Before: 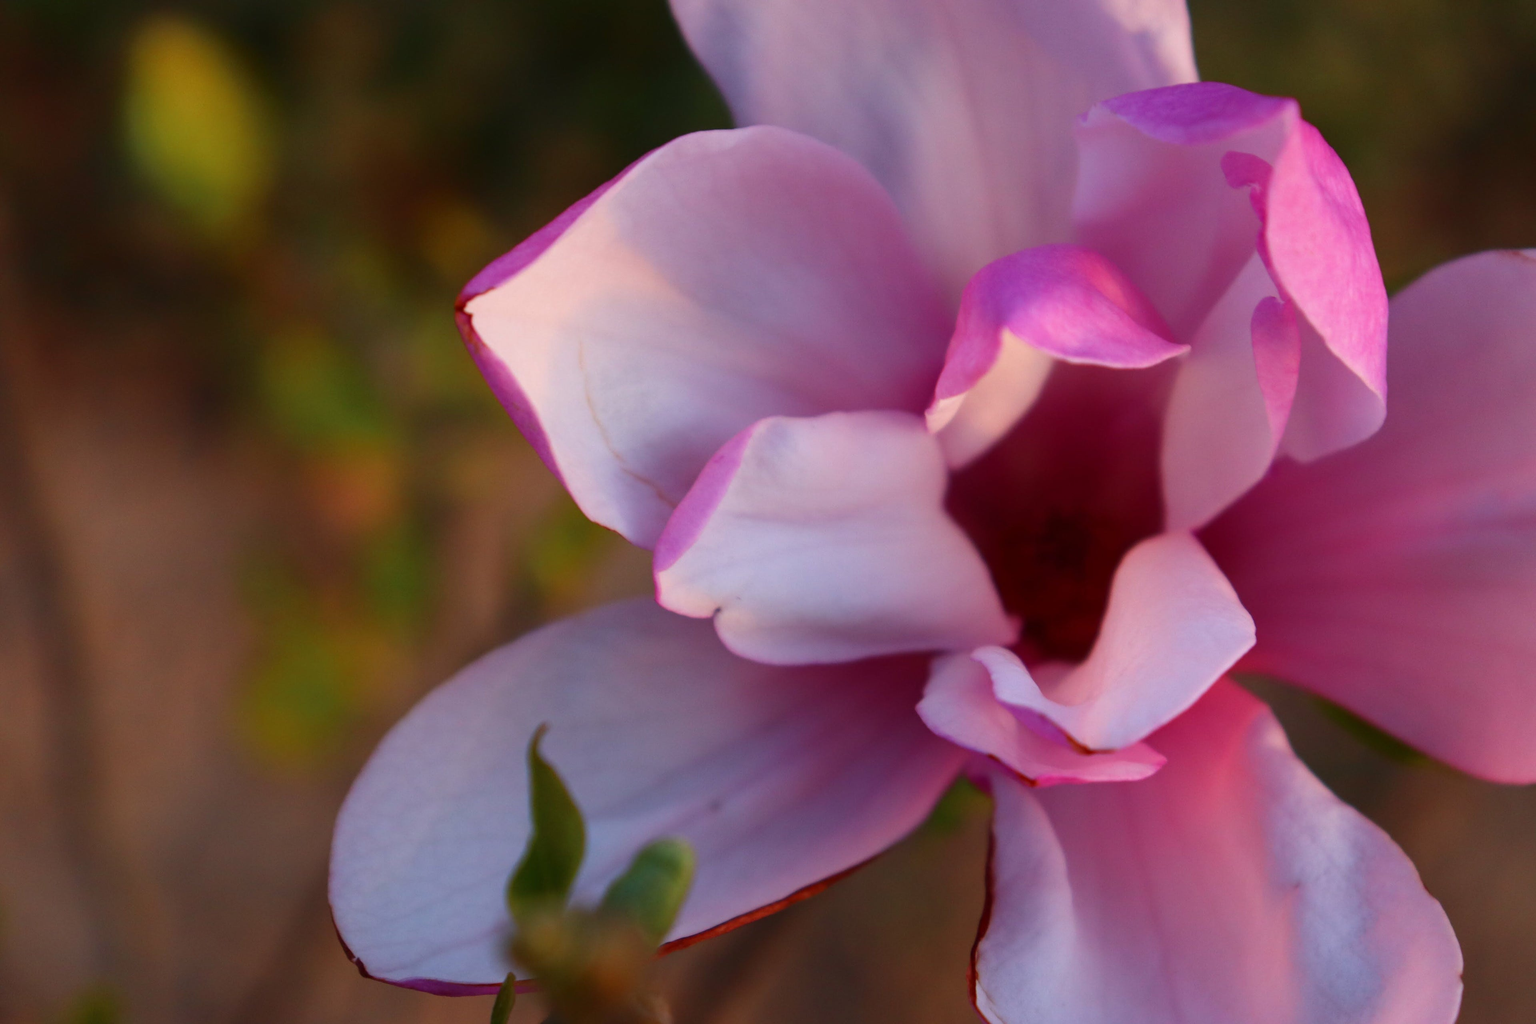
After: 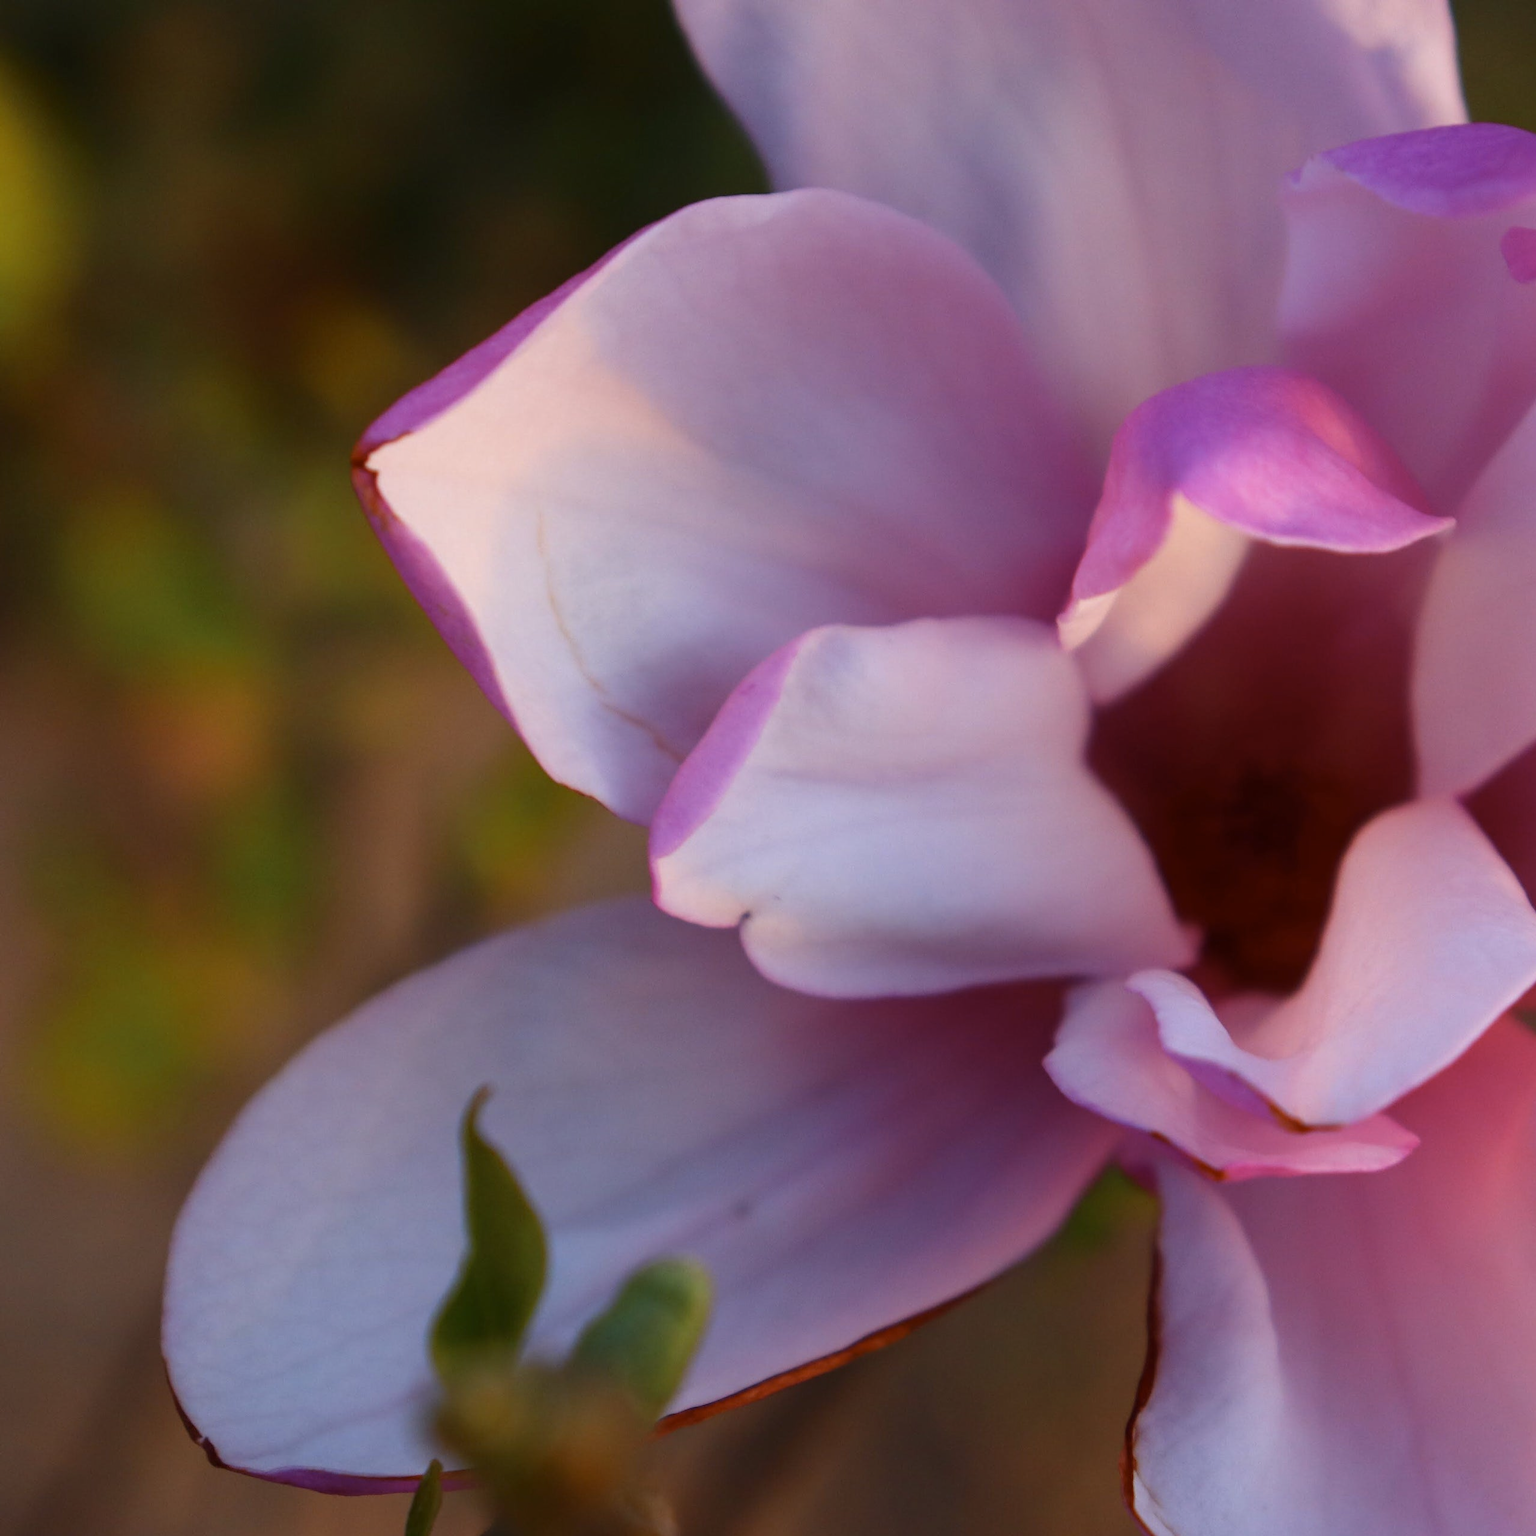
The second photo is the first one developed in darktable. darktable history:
color contrast: green-magenta contrast 0.81
crop and rotate: left 14.385%, right 18.948%
